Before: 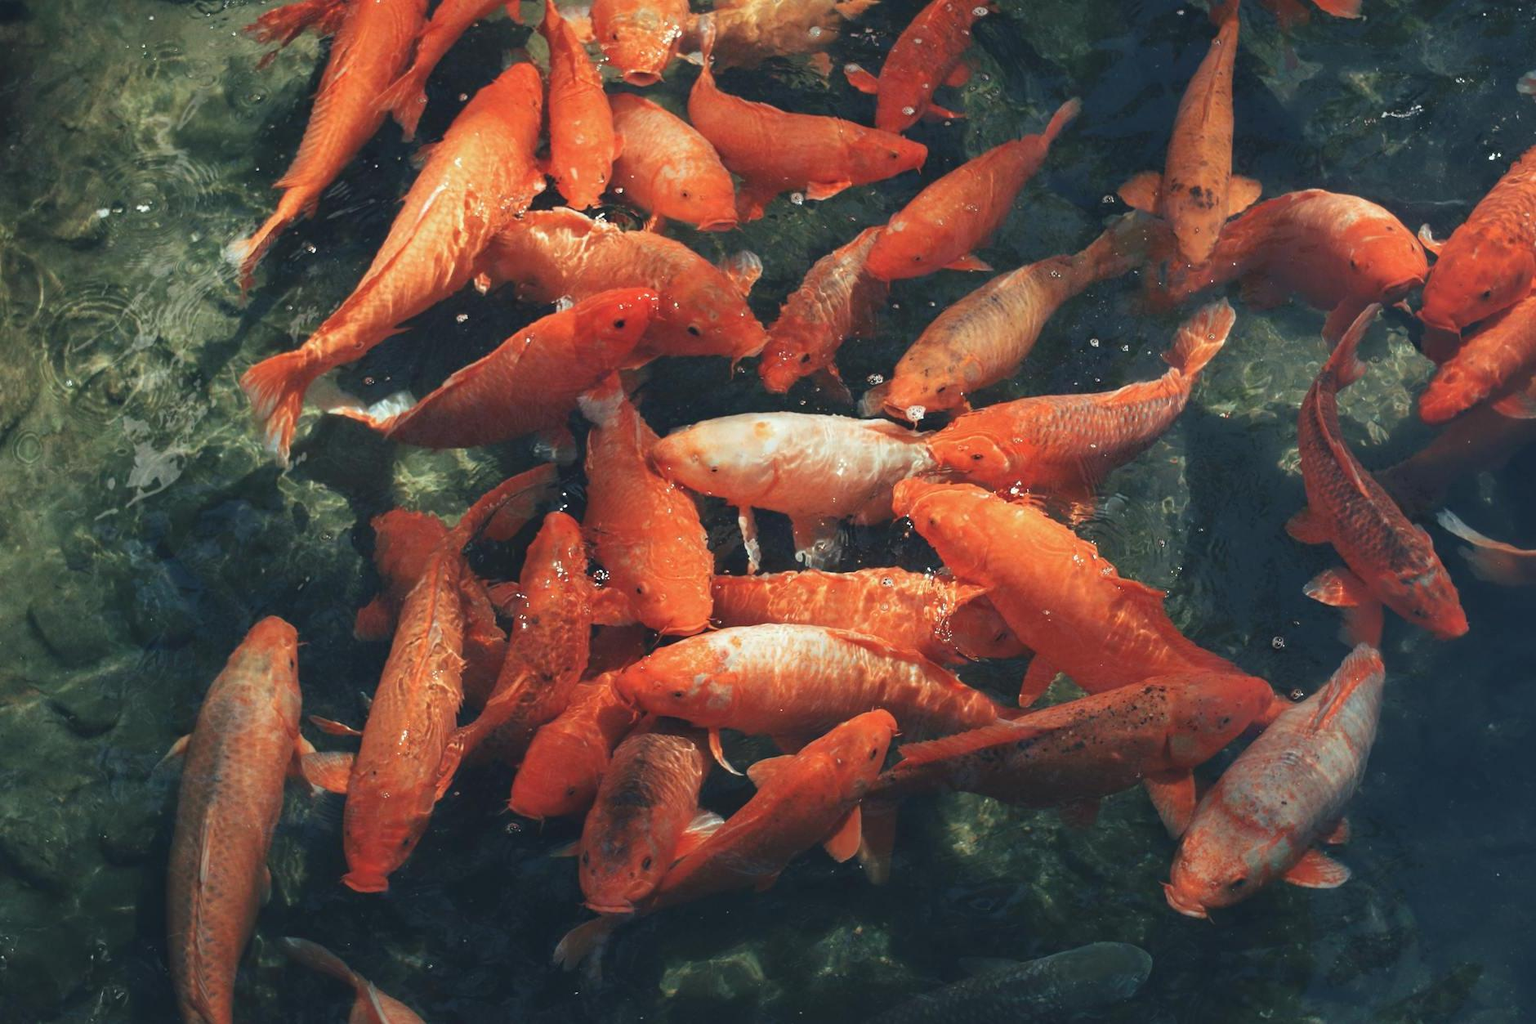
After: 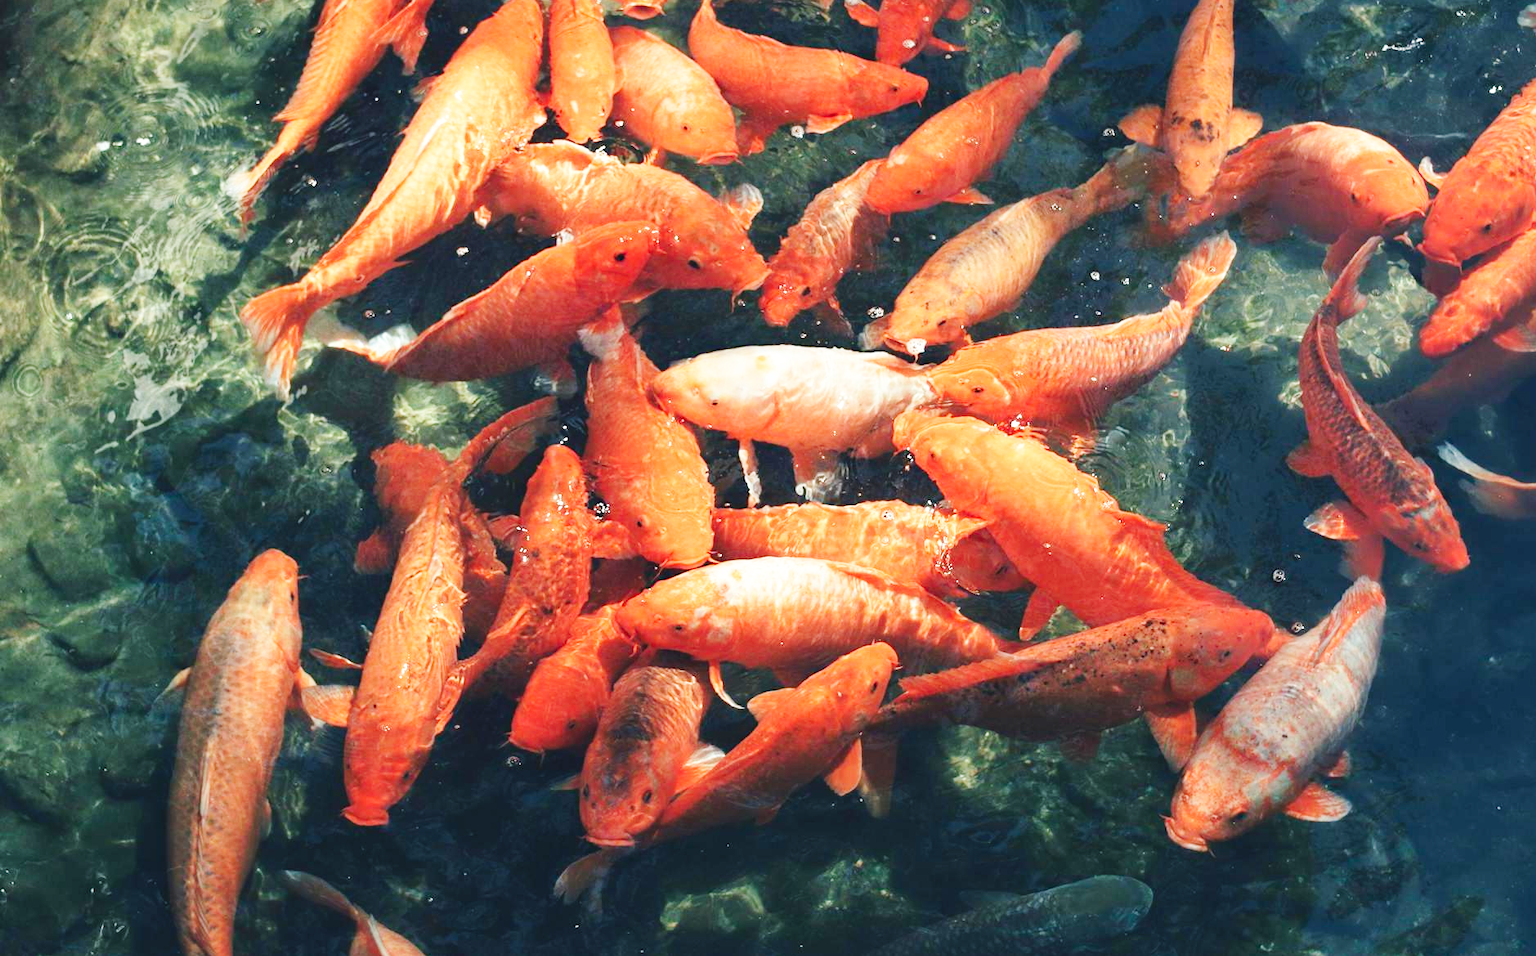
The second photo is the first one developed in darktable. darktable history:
shadows and highlights: shadows 3.45, highlights -18.88, soften with gaussian
base curve: curves: ch0 [(0, 0.003) (0.001, 0.002) (0.006, 0.004) (0.02, 0.022) (0.048, 0.086) (0.094, 0.234) (0.162, 0.431) (0.258, 0.629) (0.385, 0.8) (0.548, 0.918) (0.751, 0.988) (1, 1)], preserve colors none
crop and rotate: top 6.554%
